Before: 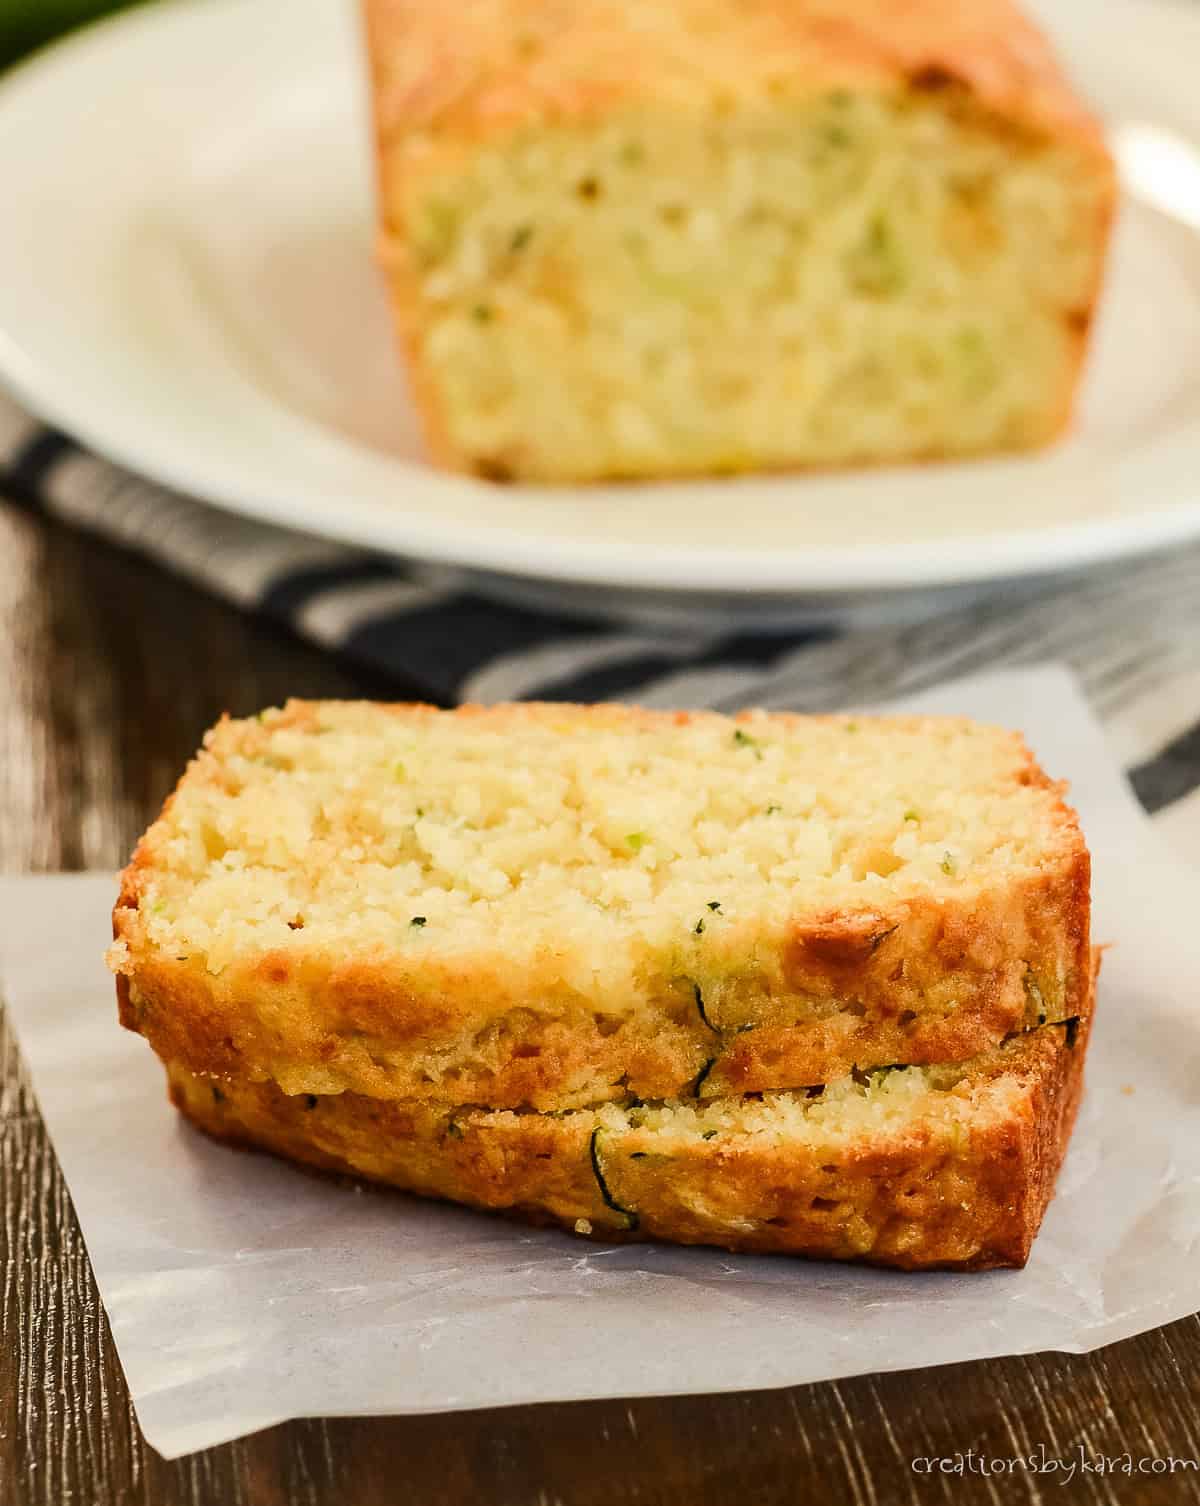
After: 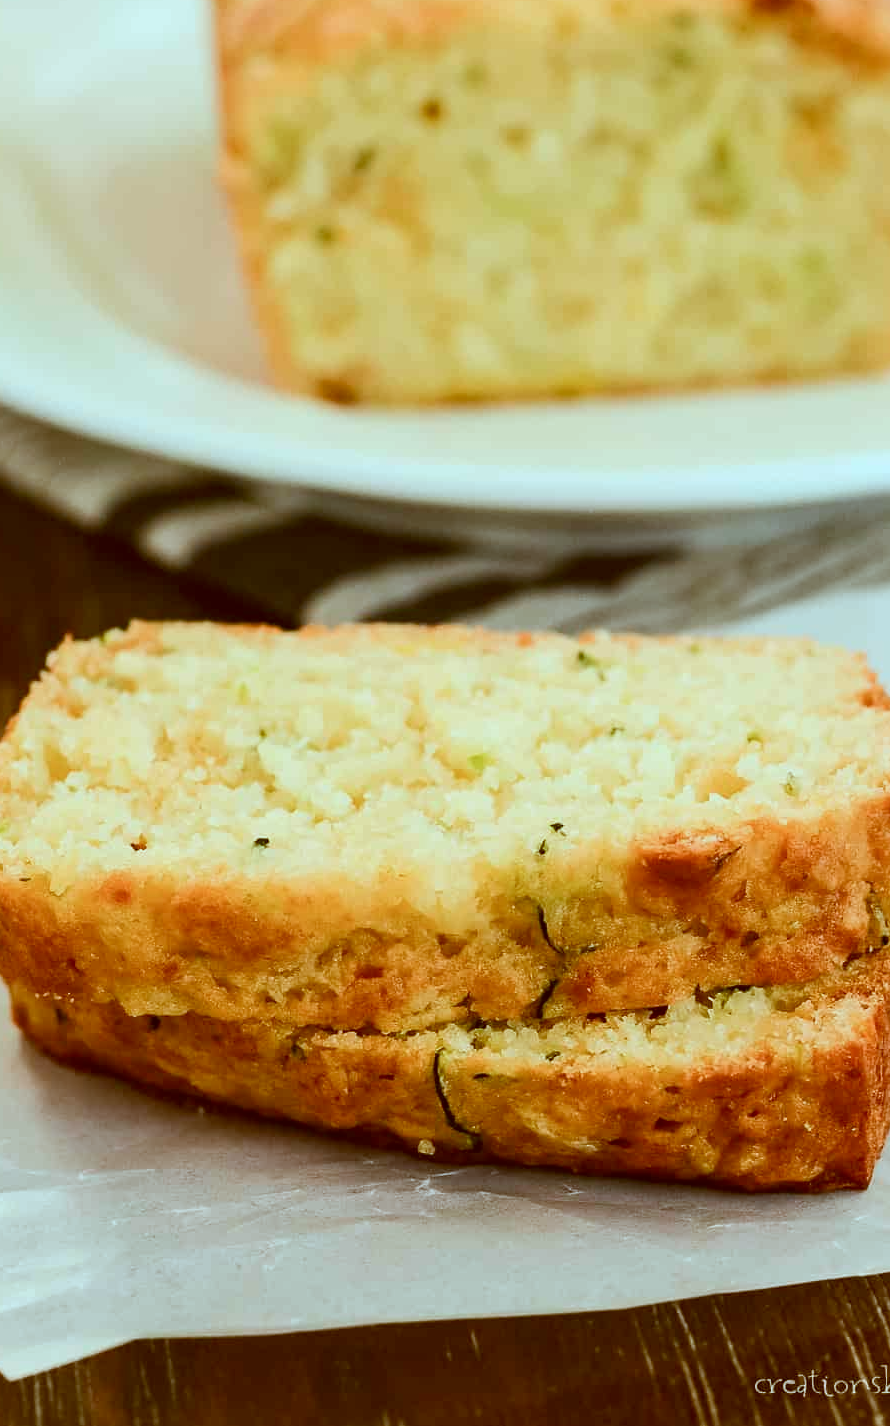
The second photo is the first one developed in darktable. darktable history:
color calibration: illuminant same as pipeline (D50), adaptation none (bypass), gamut compression 1.72
crop and rotate: left 13.15%, top 5.251%, right 12.609%
color correction: highlights a* -14.62, highlights b* -16.22, shadows a* 10.12, shadows b* 29.4
